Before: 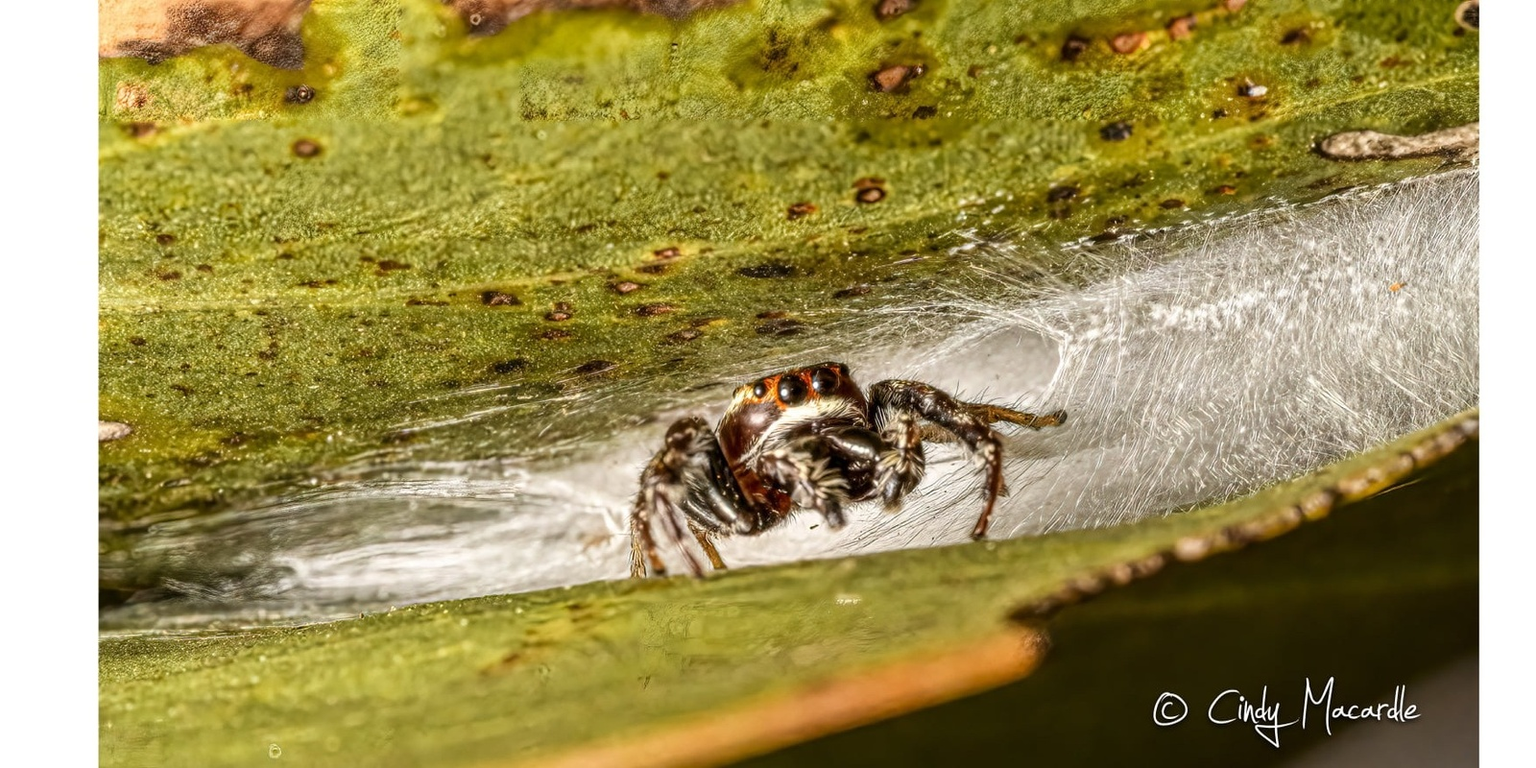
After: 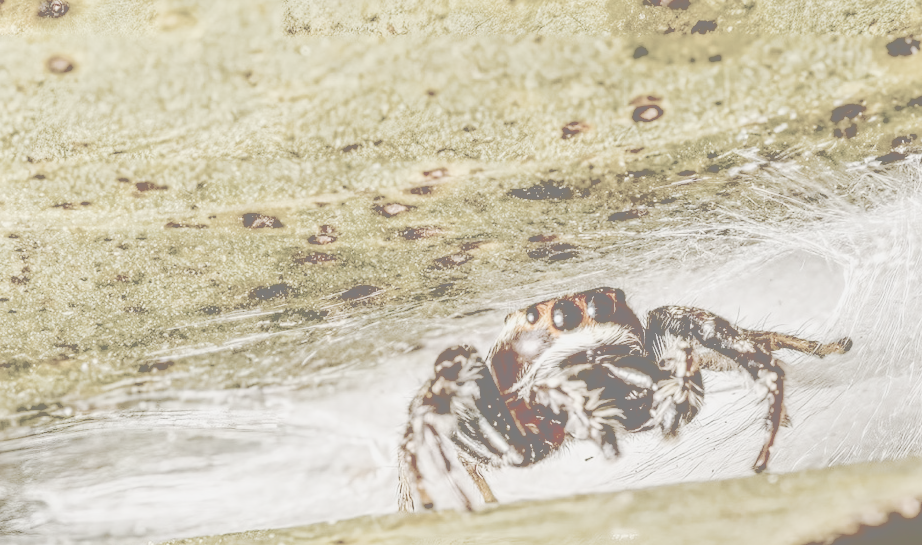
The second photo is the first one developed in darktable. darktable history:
exposure: black level correction 0.048, exposure 0.012 EV, compensate exposure bias true, compensate highlight preservation false
crop: left 16.213%, top 11.332%, right 26.121%, bottom 20.483%
contrast brightness saturation: contrast -0.304, brightness 0.76, saturation -0.796
tone curve: curves: ch0 [(0, 0) (0.003, 0.224) (0.011, 0.229) (0.025, 0.234) (0.044, 0.242) (0.069, 0.249) (0.1, 0.256) (0.136, 0.265) (0.177, 0.285) (0.224, 0.304) (0.277, 0.337) (0.335, 0.385) (0.399, 0.435) (0.468, 0.507) (0.543, 0.59) (0.623, 0.674) (0.709, 0.763) (0.801, 0.852) (0.898, 0.931) (1, 1)], preserve colors none
tone equalizer: on, module defaults
